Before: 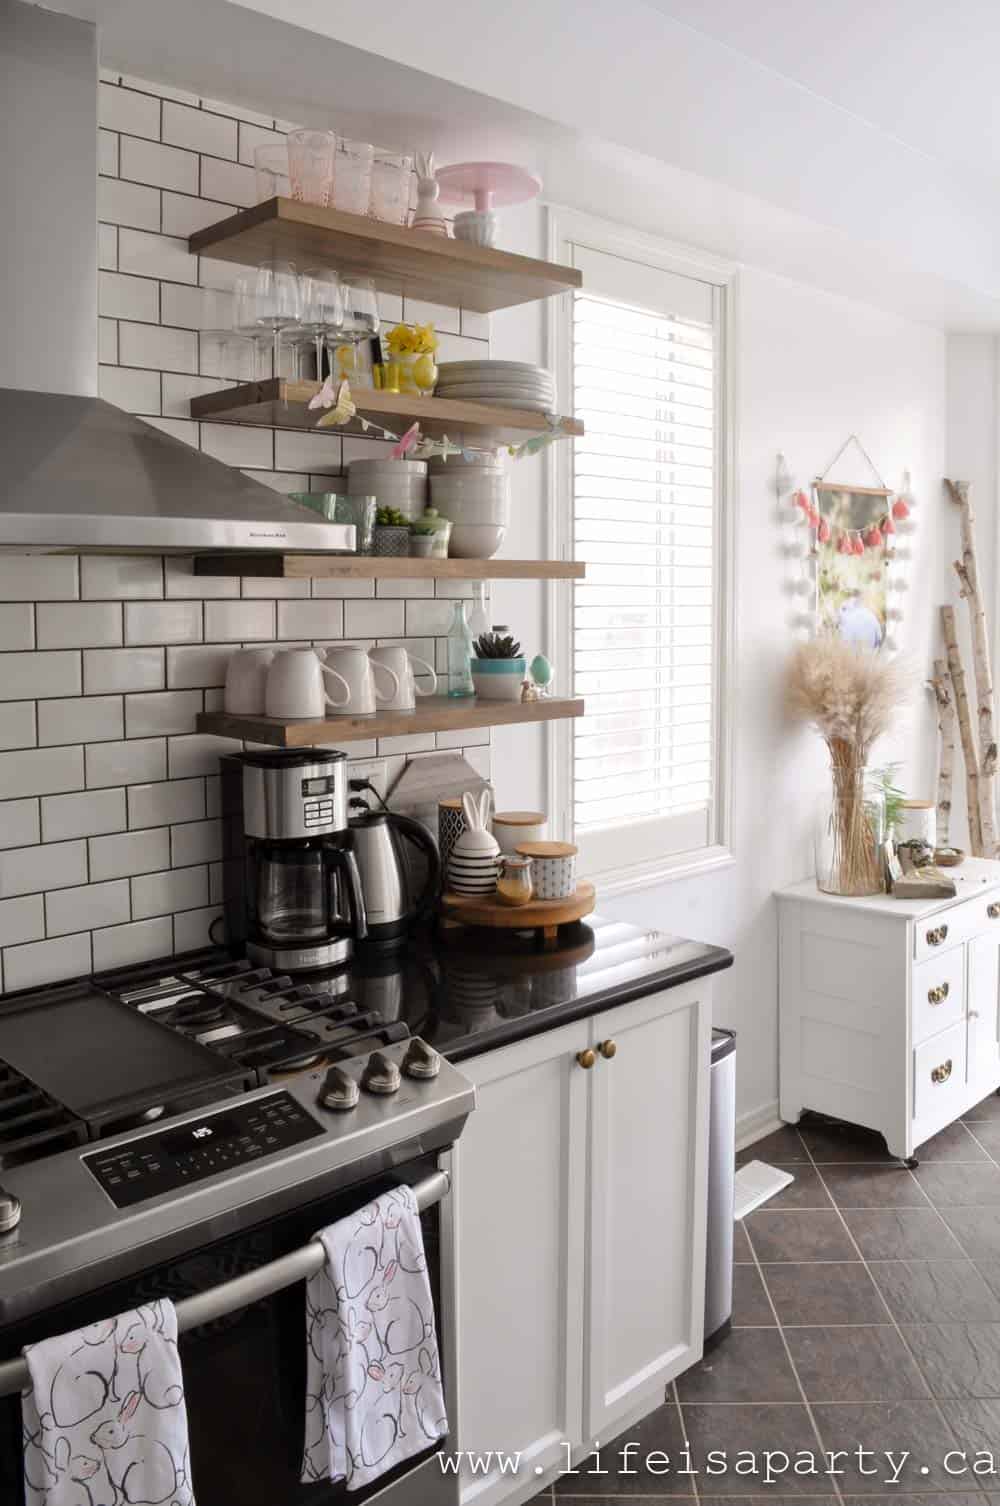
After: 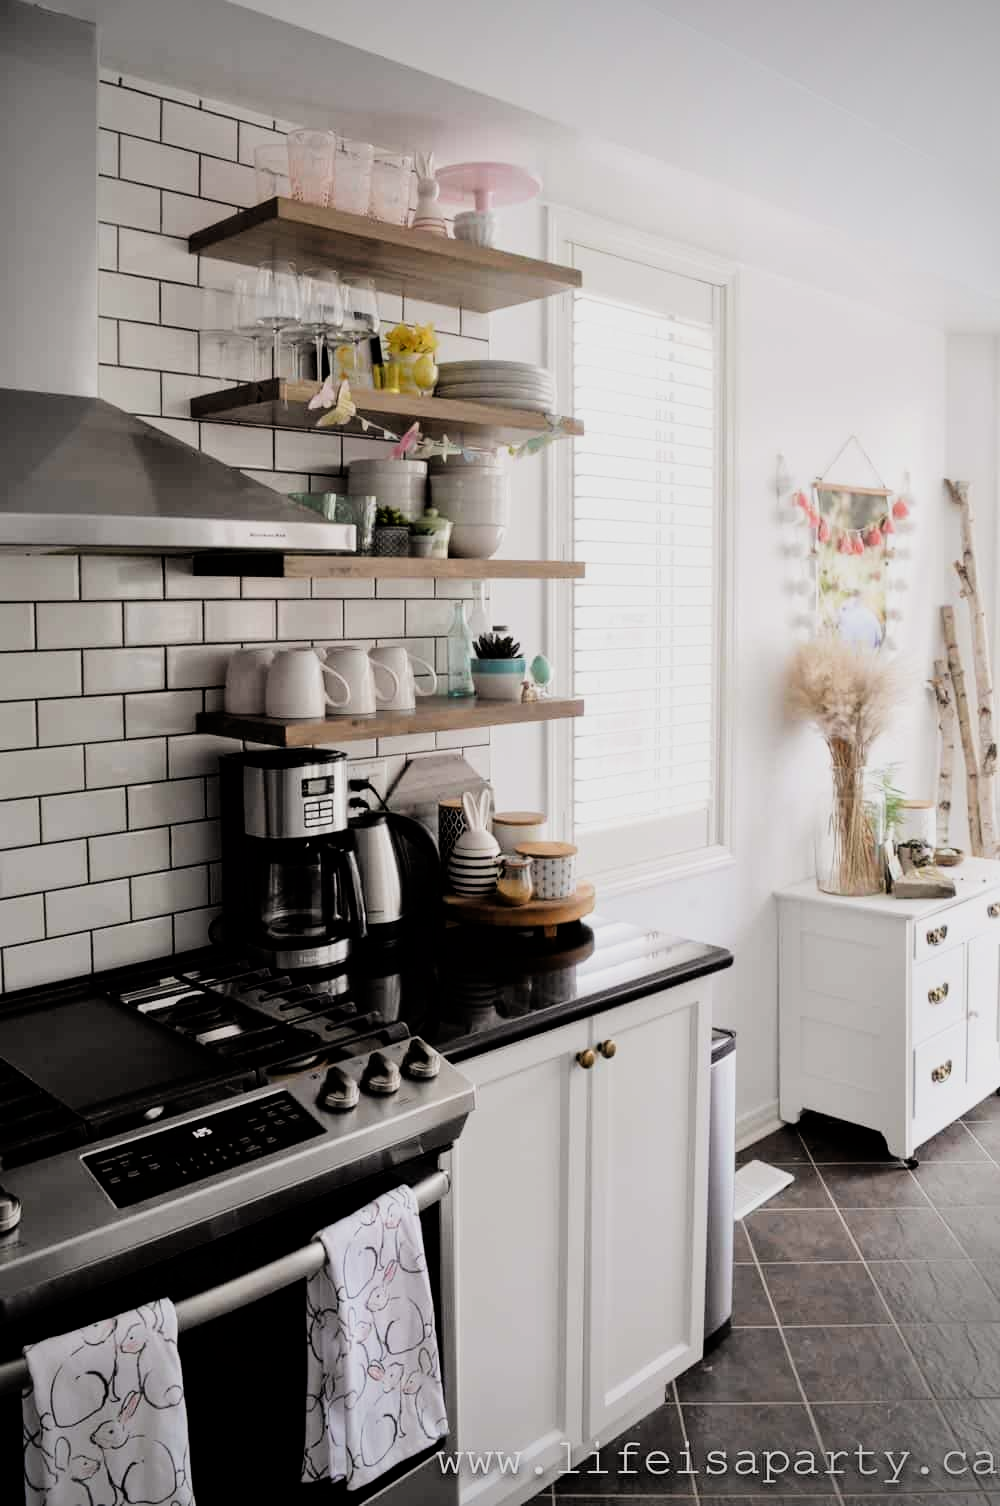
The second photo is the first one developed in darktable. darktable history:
vignetting: on, module defaults
filmic rgb: black relative exposure -5 EV, hardness 2.88, contrast 1.4, highlights saturation mix -20%
